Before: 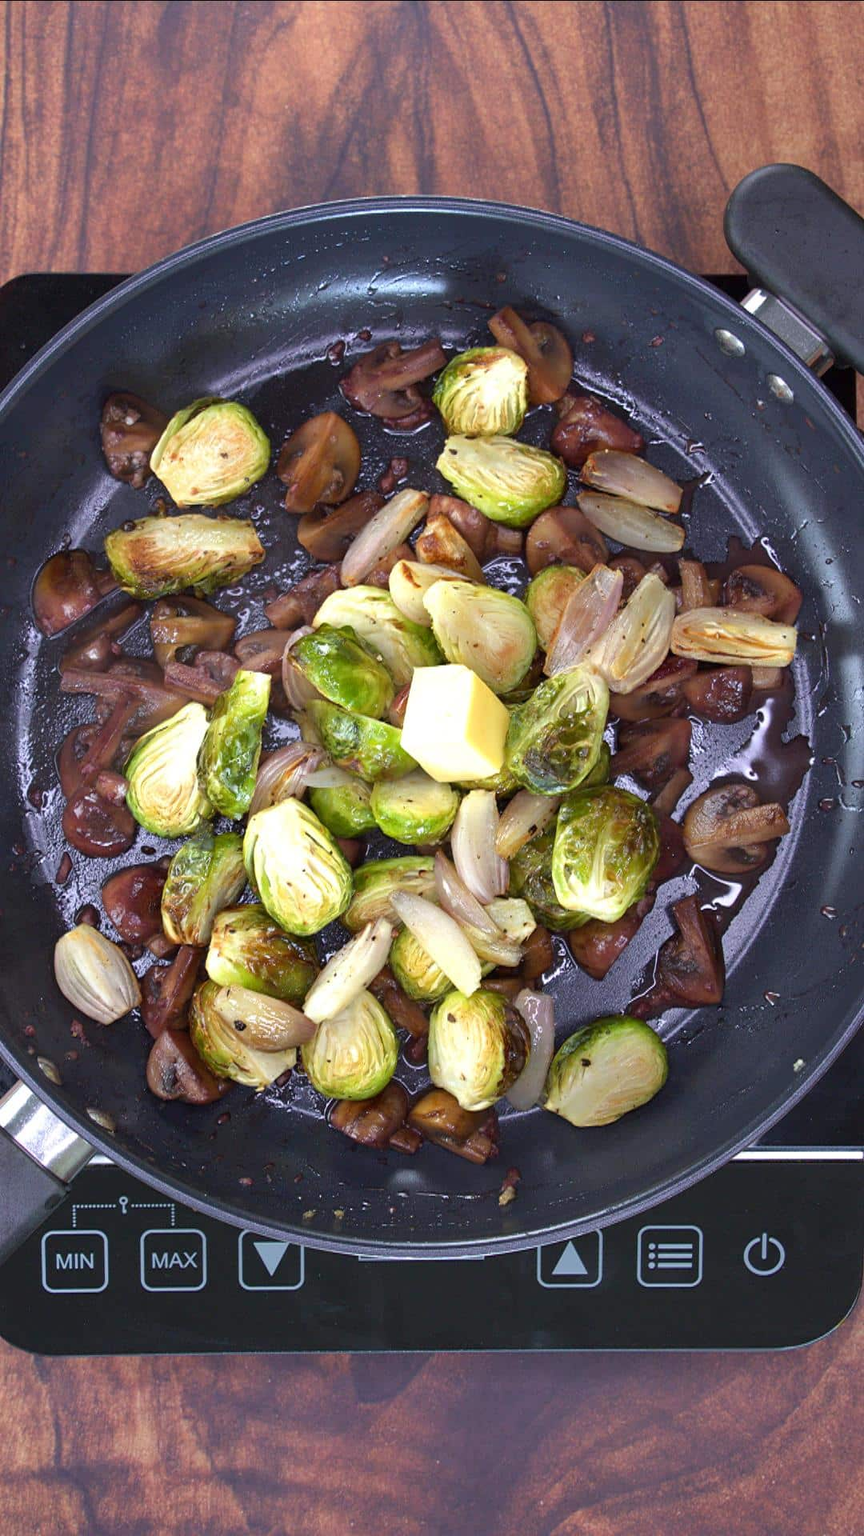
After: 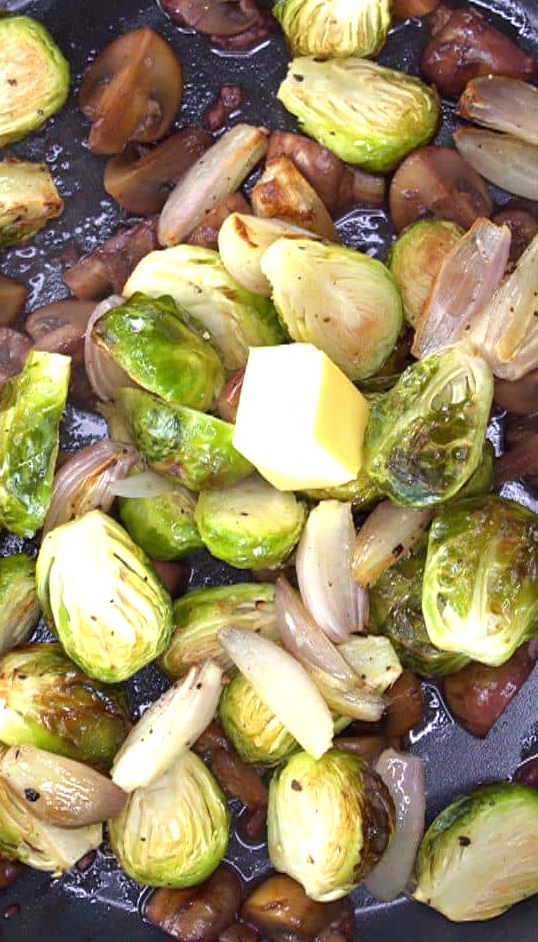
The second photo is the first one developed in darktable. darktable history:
exposure: exposure 0.2 EV, compensate highlight preservation false
crop: left 24.863%, top 25.408%, right 25.266%, bottom 25.526%
